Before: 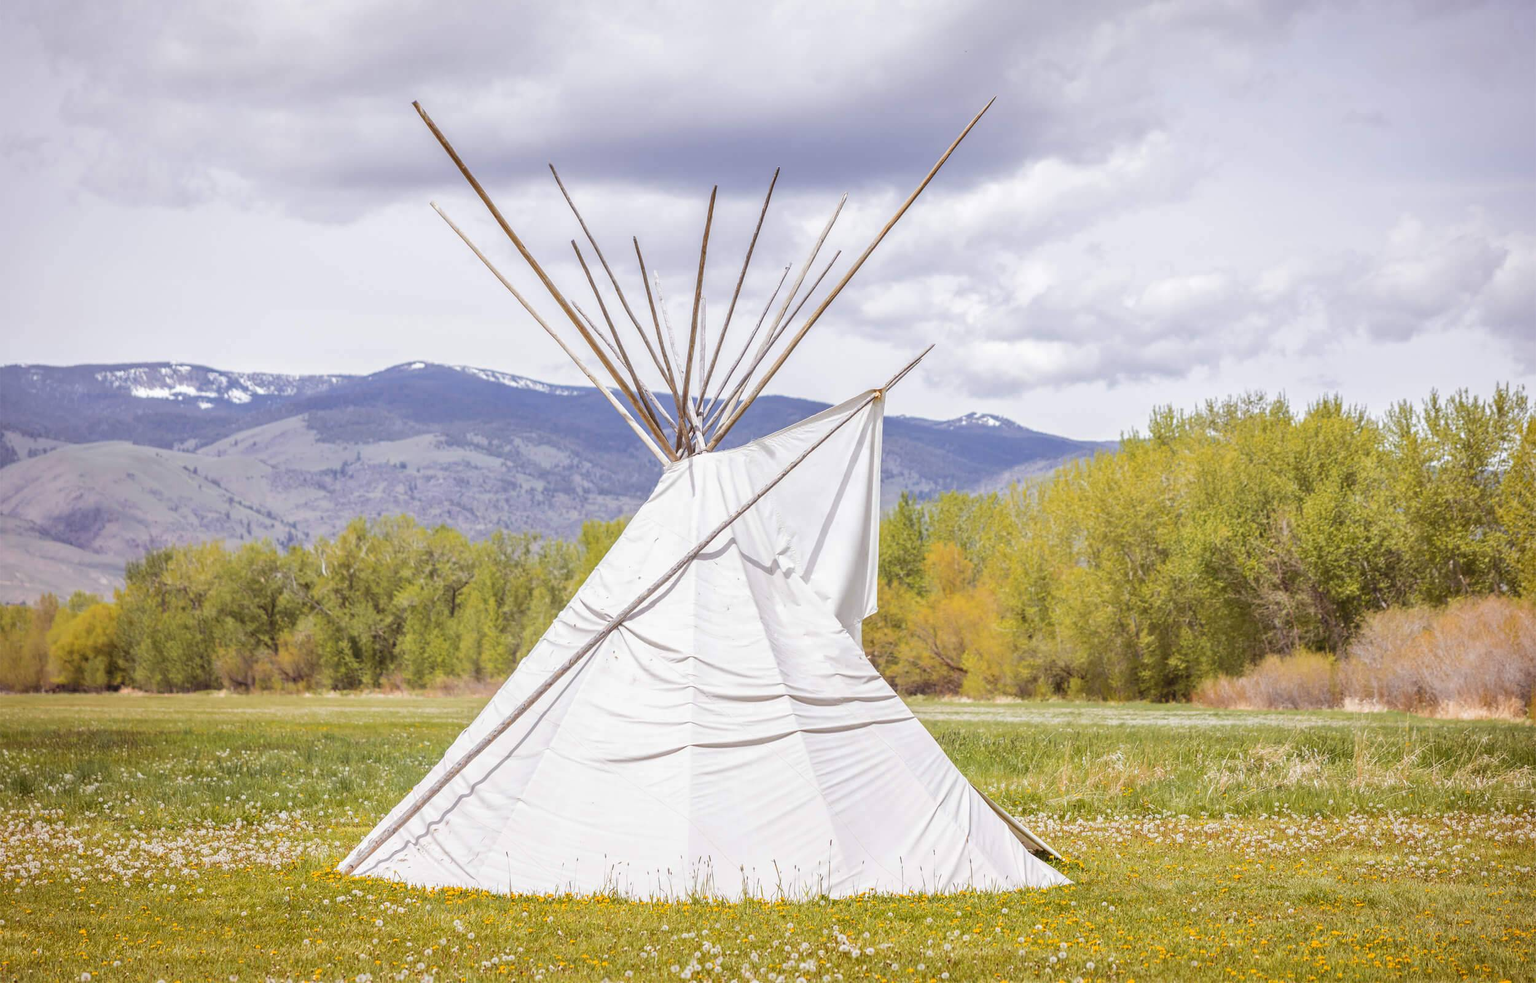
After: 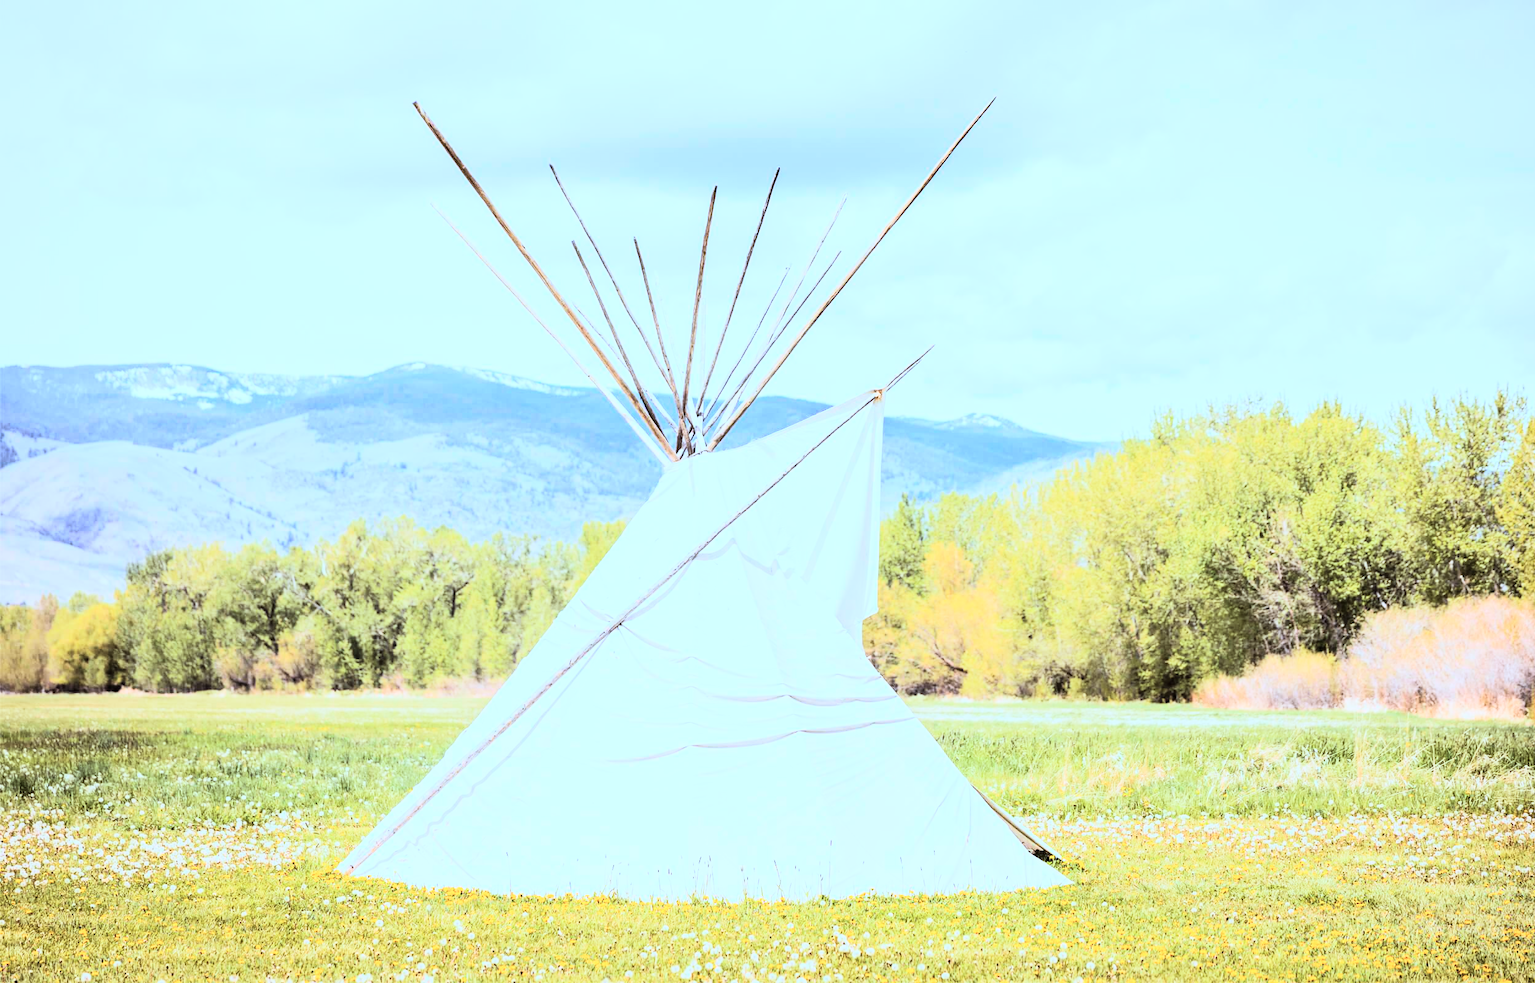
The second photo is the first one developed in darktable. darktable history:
tone curve: curves: ch0 [(0.016, 0.011) (0.204, 0.146) (0.515, 0.476) (0.78, 0.795) (1, 0.981)], color space Lab, linked channels, preserve colors none
rgb curve: curves: ch0 [(0, 0) (0.21, 0.15) (0.24, 0.21) (0.5, 0.75) (0.75, 0.96) (0.89, 0.99) (1, 1)]; ch1 [(0, 0.02) (0.21, 0.13) (0.25, 0.2) (0.5, 0.67) (0.75, 0.9) (0.89, 0.97) (1, 1)]; ch2 [(0, 0.02) (0.21, 0.13) (0.25, 0.2) (0.5, 0.67) (0.75, 0.9) (0.89, 0.97) (1, 1)], compensate middle gray true
color correction: highlights a* -9.73, highlights b* -21.22
